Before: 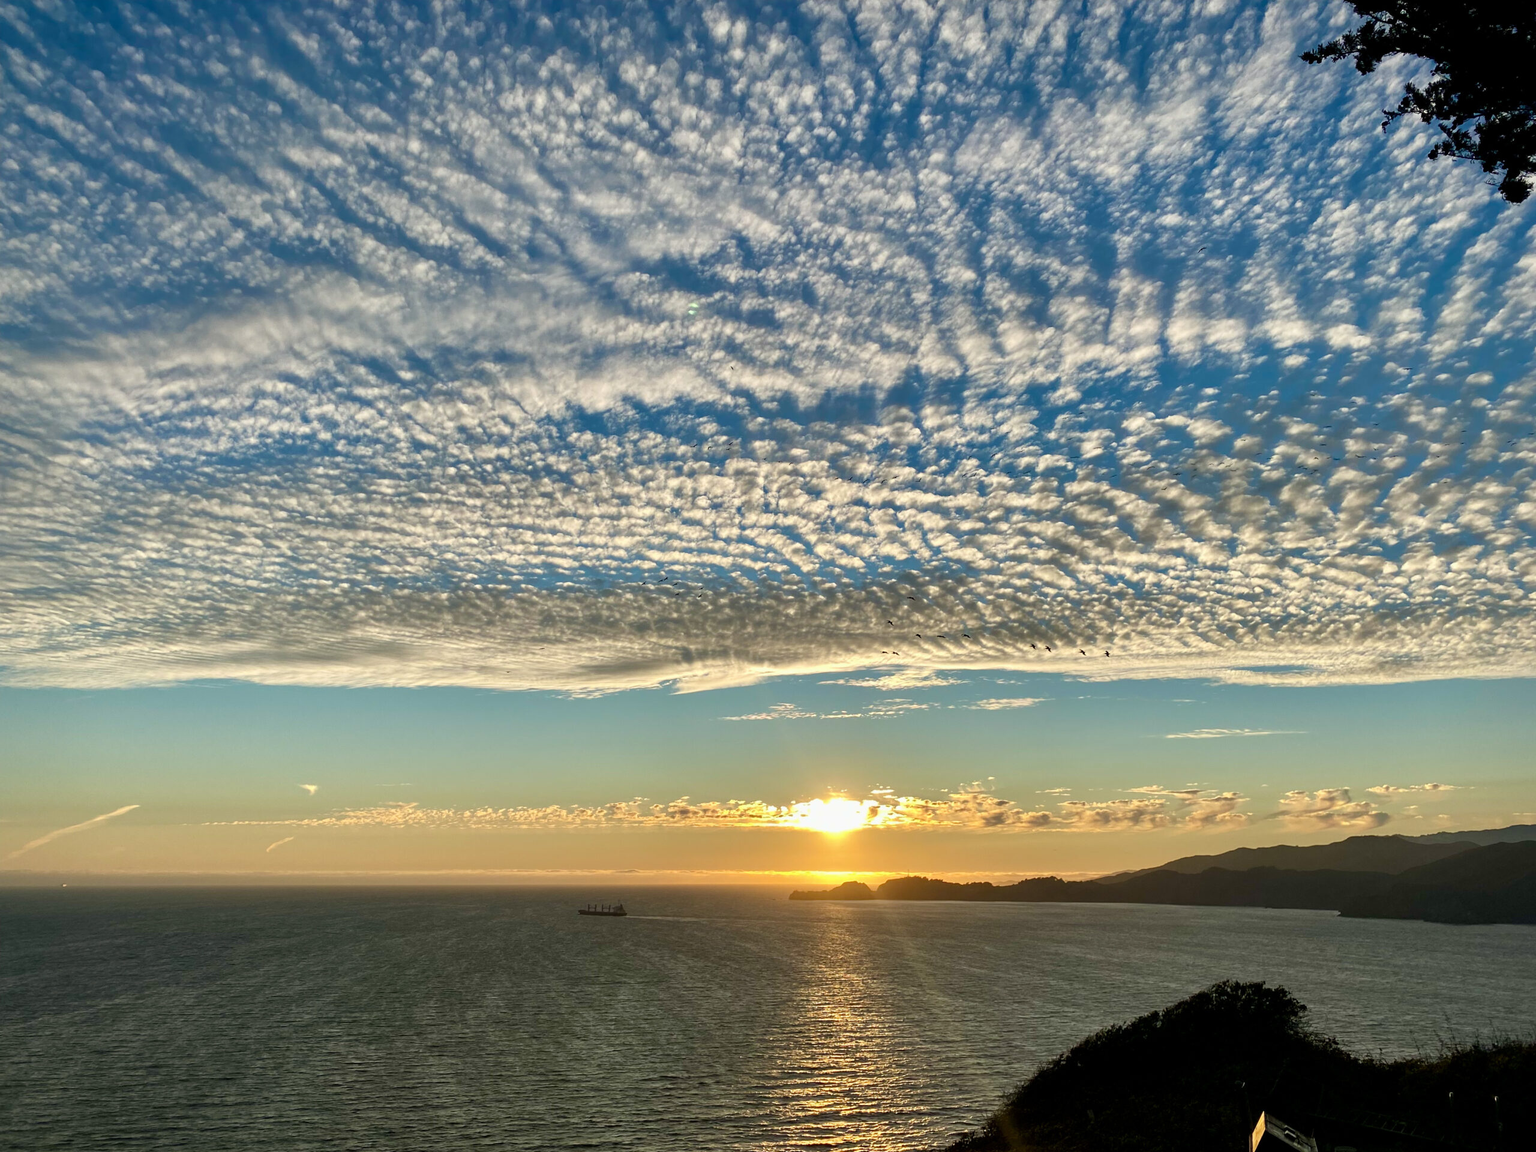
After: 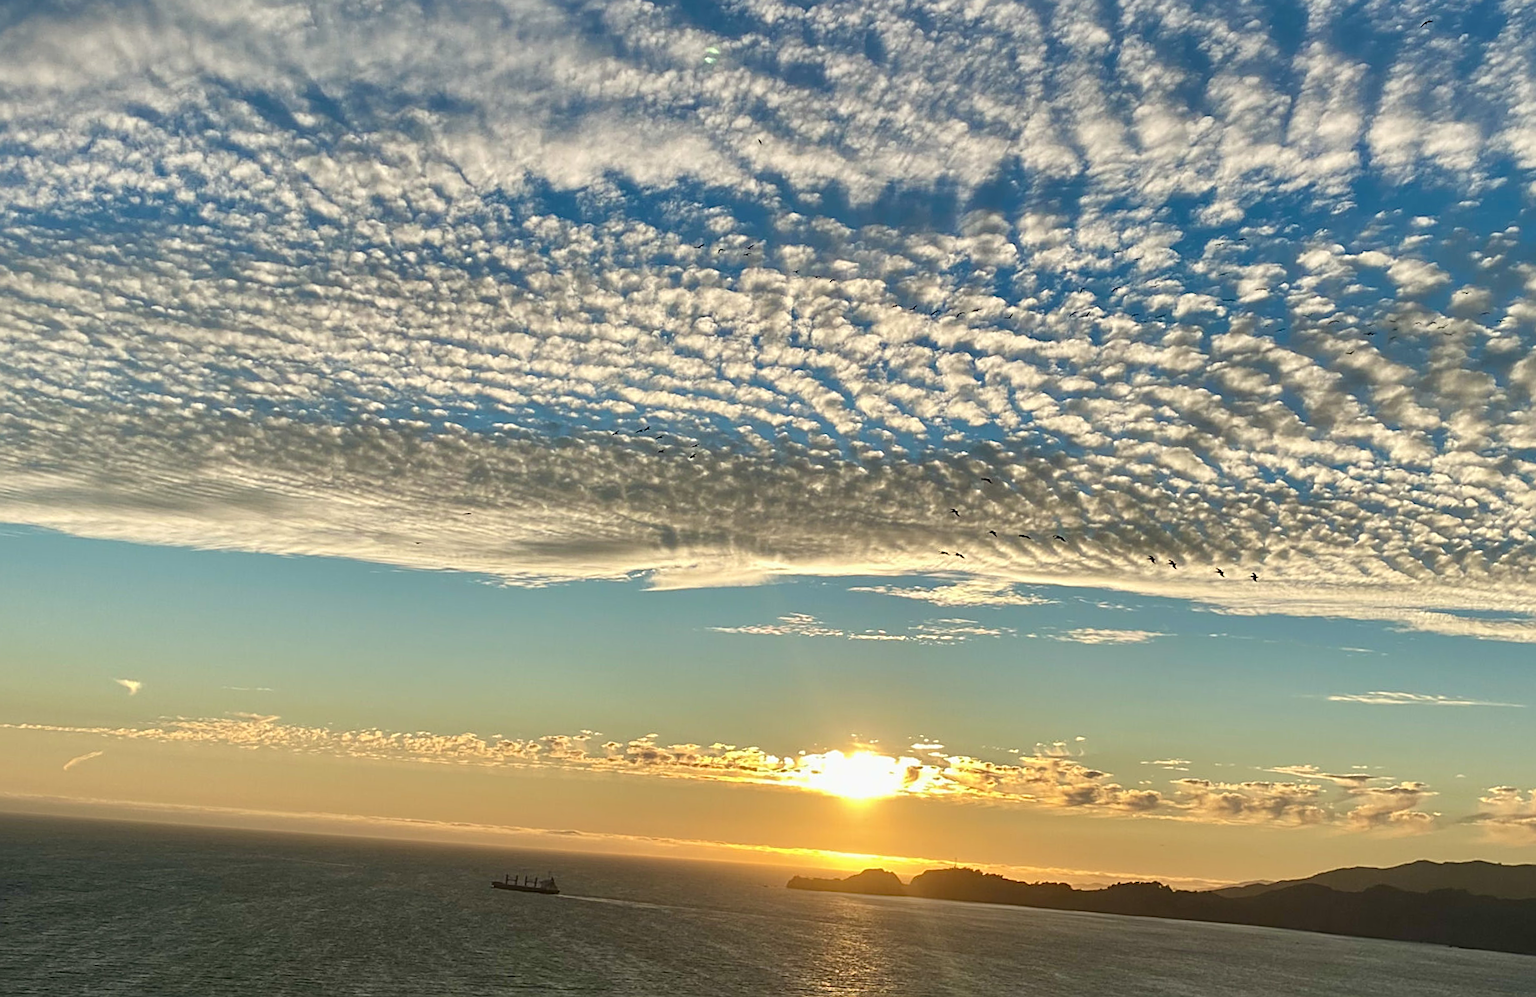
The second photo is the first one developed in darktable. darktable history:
crop and rotate: angle -4.07°, left 9.84%, top 20.518%, right 11.956%, bottom 11.796%
sharpen: on, module defaults
